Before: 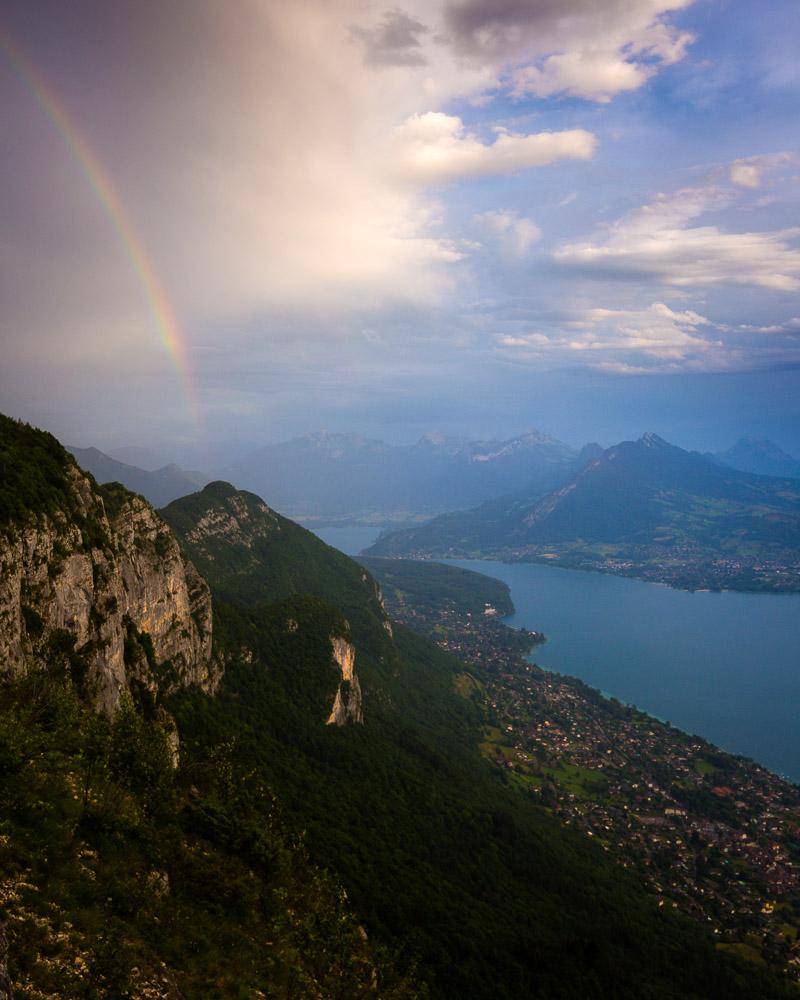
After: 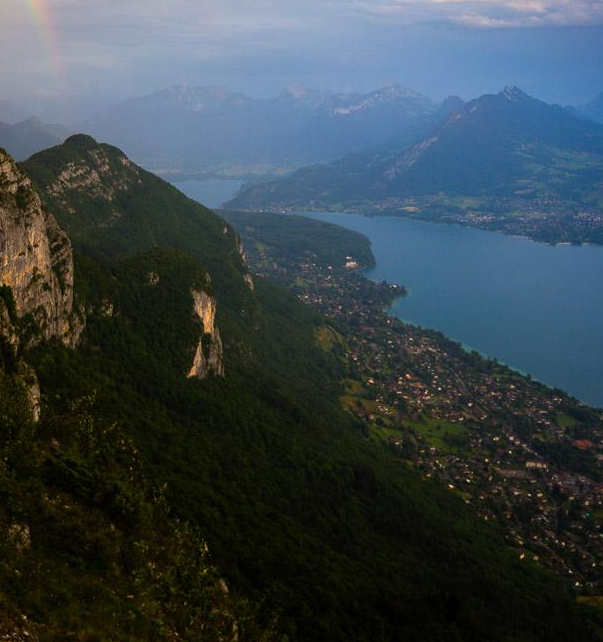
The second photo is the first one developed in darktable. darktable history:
crop and rotate: left 17.384%, top 34.772%, right 7.195%, bottom 0.979%
